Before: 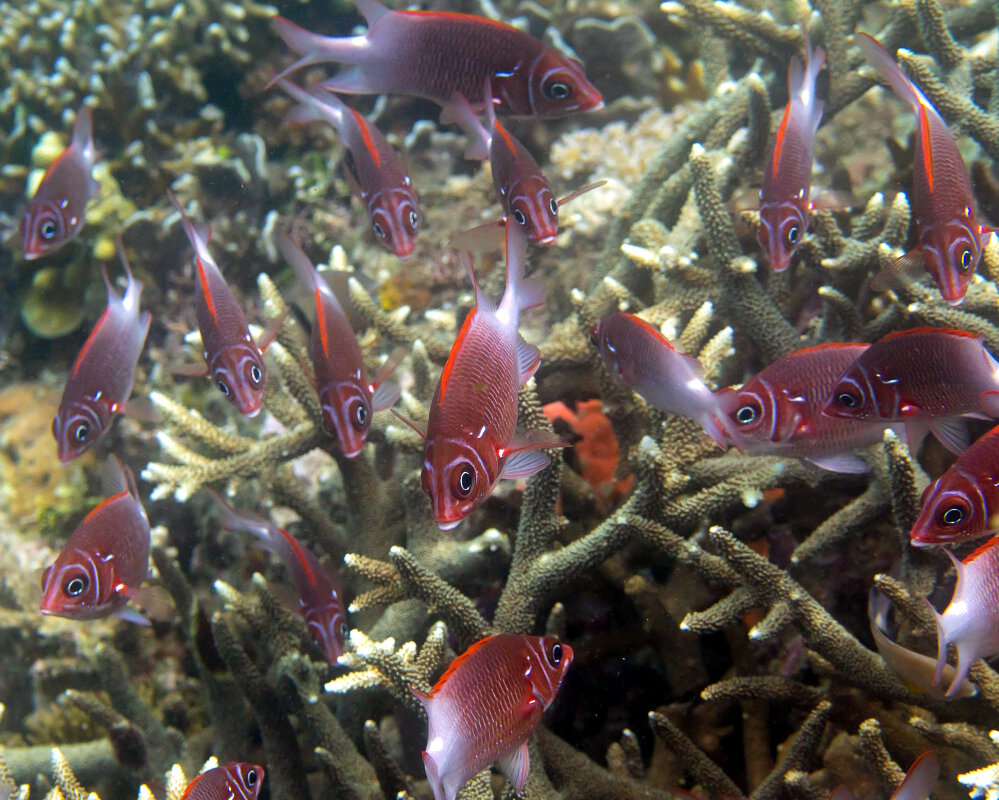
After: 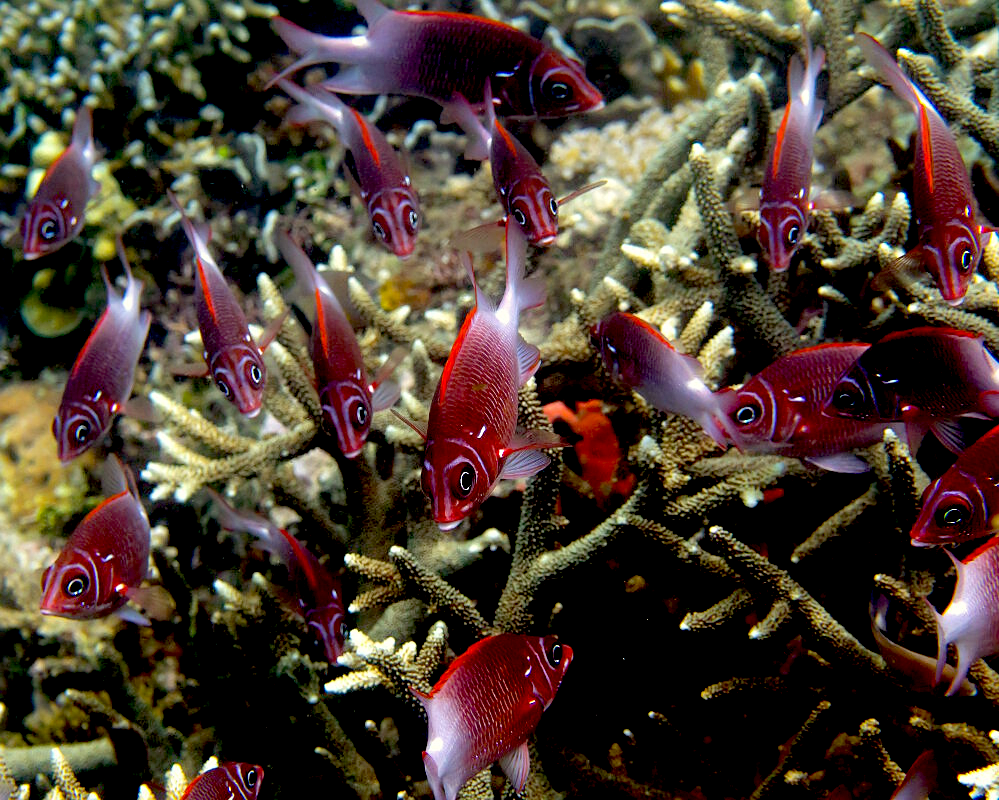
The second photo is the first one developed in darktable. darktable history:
color correction: highlights a* -1.11, highlights b* 4.5, shadows a* 3.65
exposure: black level correction 0.056, compensate exposure bias true, compensate highlight preservation false
sharpen: radius 1.225, amount 0.3, threshold 0.247
